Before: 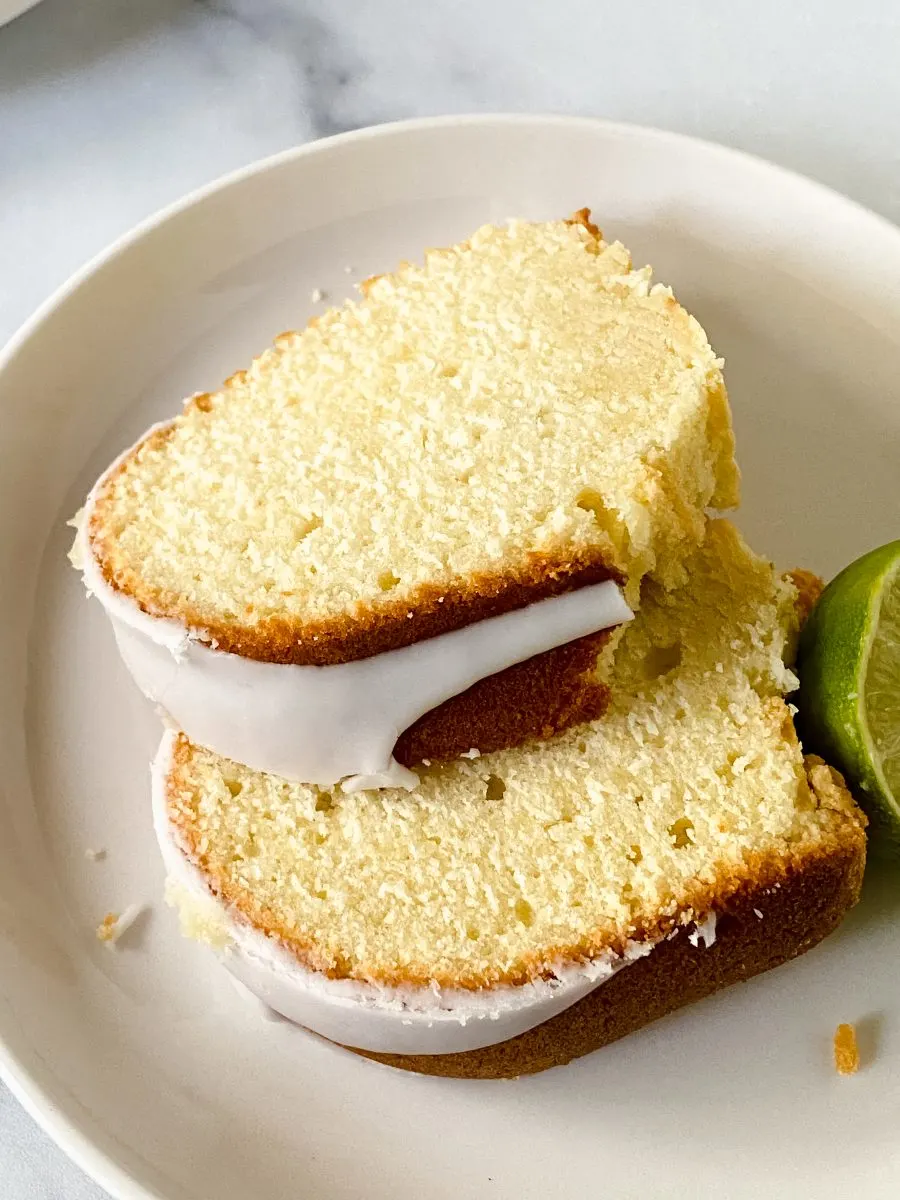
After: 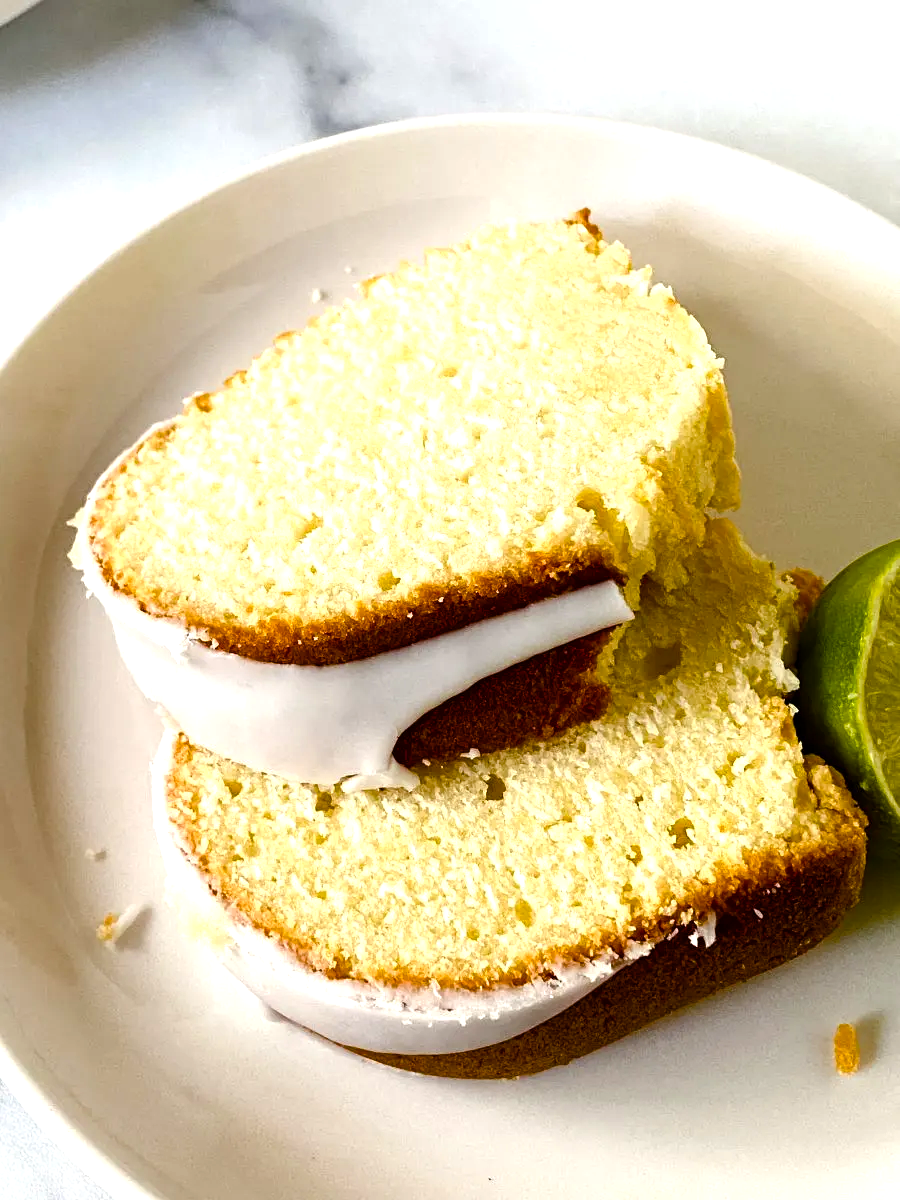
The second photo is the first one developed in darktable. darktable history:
color balance rgb: perceptual saturation grading › global saturation 20%, perceptual saturation grading › highlights -24.906%, perceptual saturation grading › shadows 49.845%, perceptual brilliance grading › highlights 14.17%, perceptual brilliance grading › shadows -19.282%, global vibrance 20%
